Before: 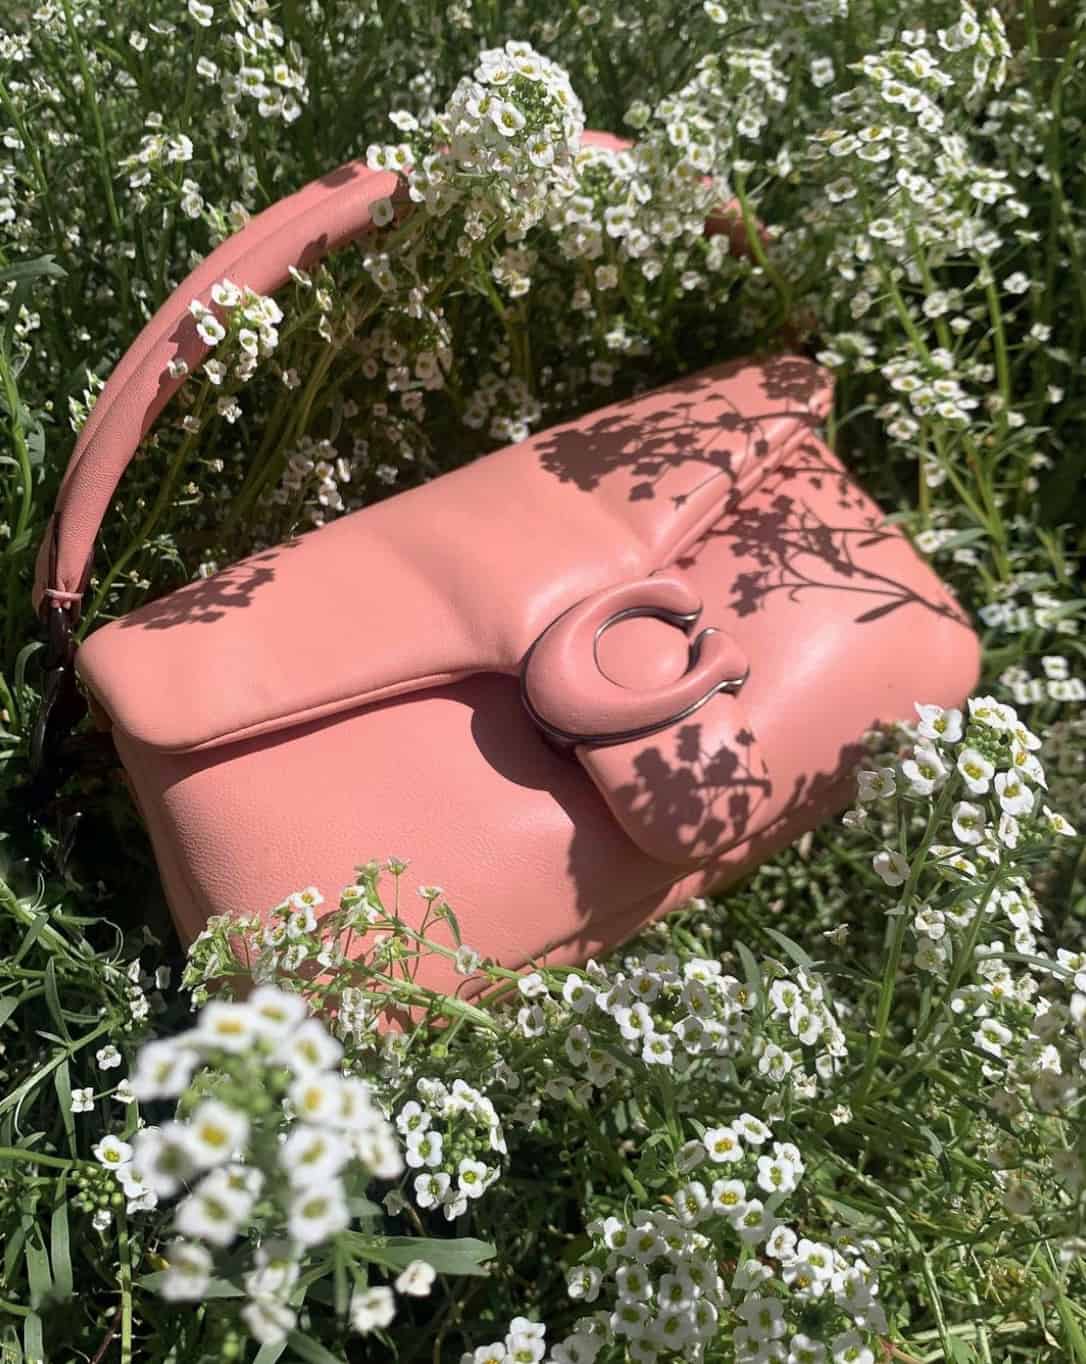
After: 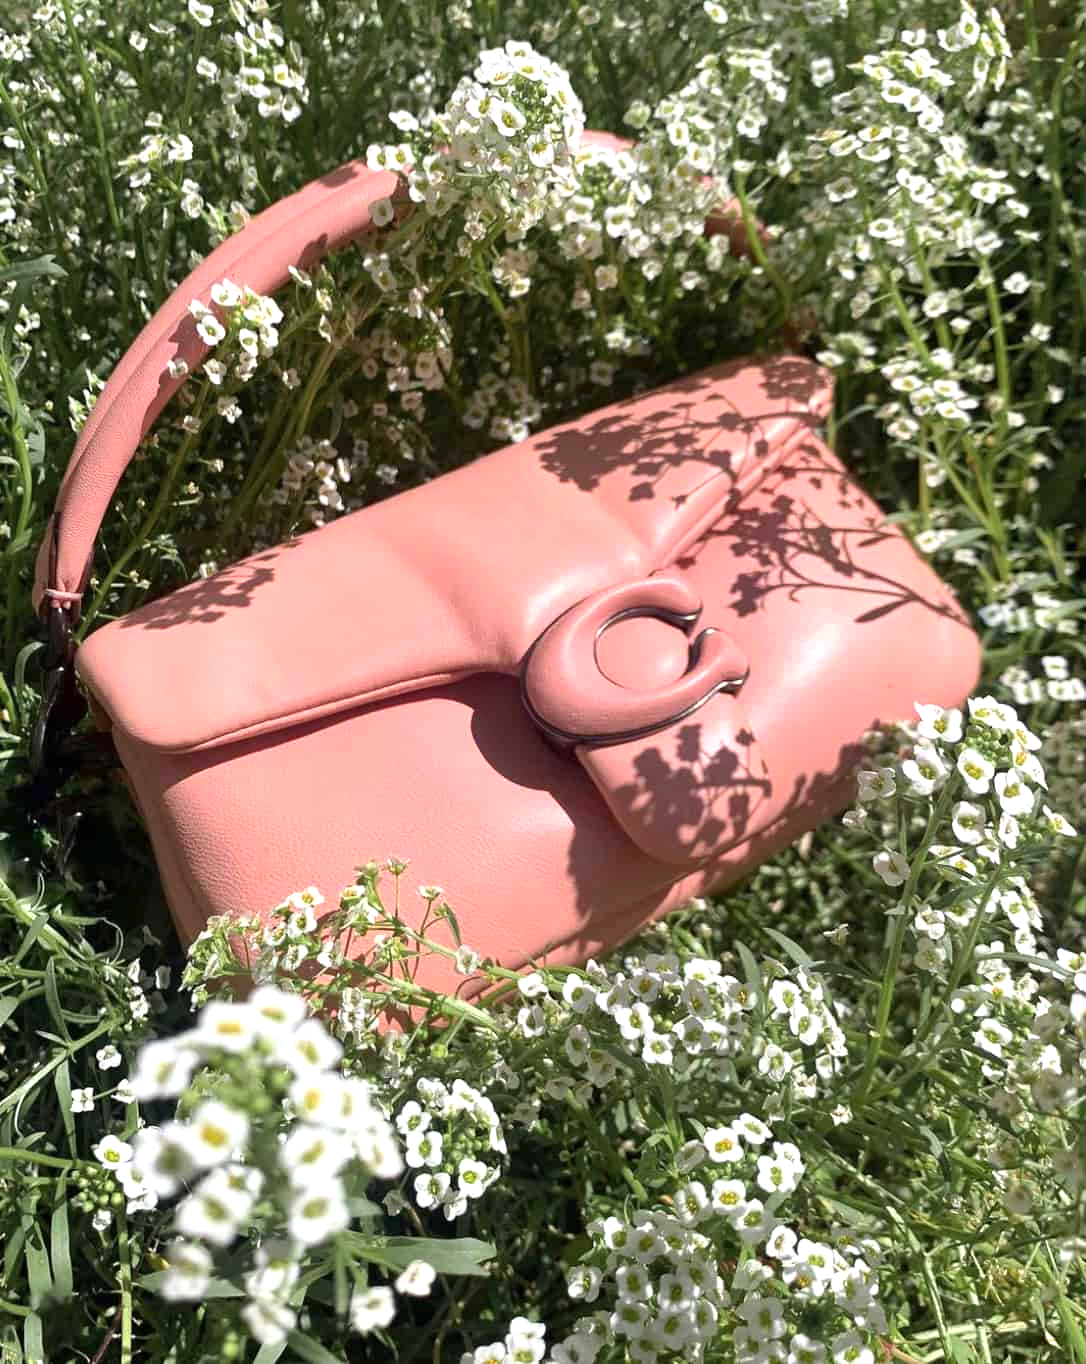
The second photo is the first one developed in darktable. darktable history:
exposure: exposure 0.6 EV, compensate highlight preservation false
shadows and highlights: soften with gaussian
